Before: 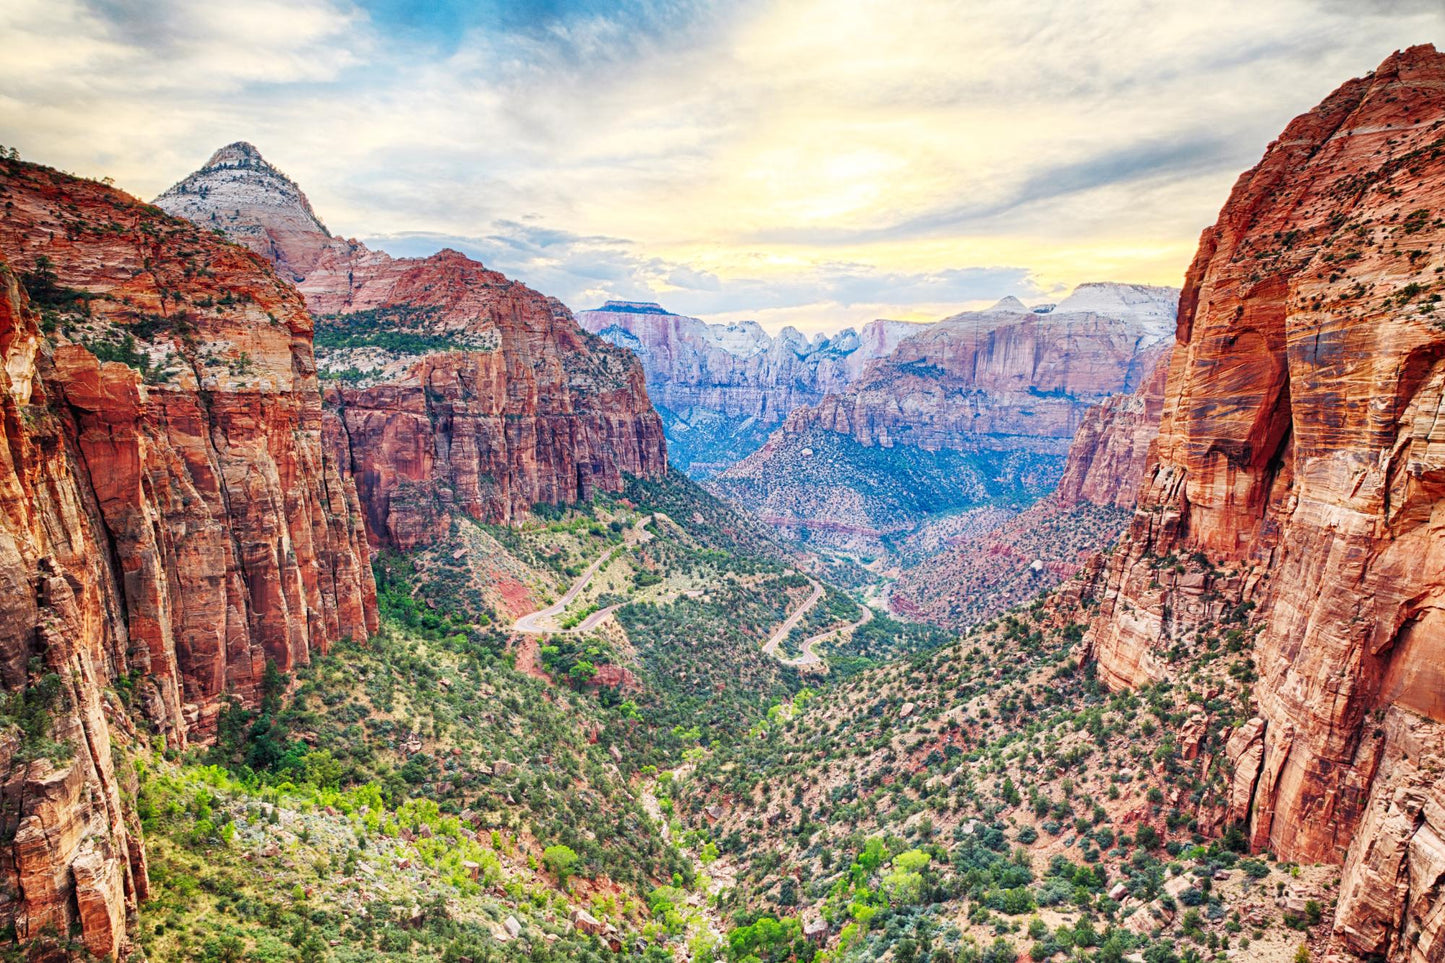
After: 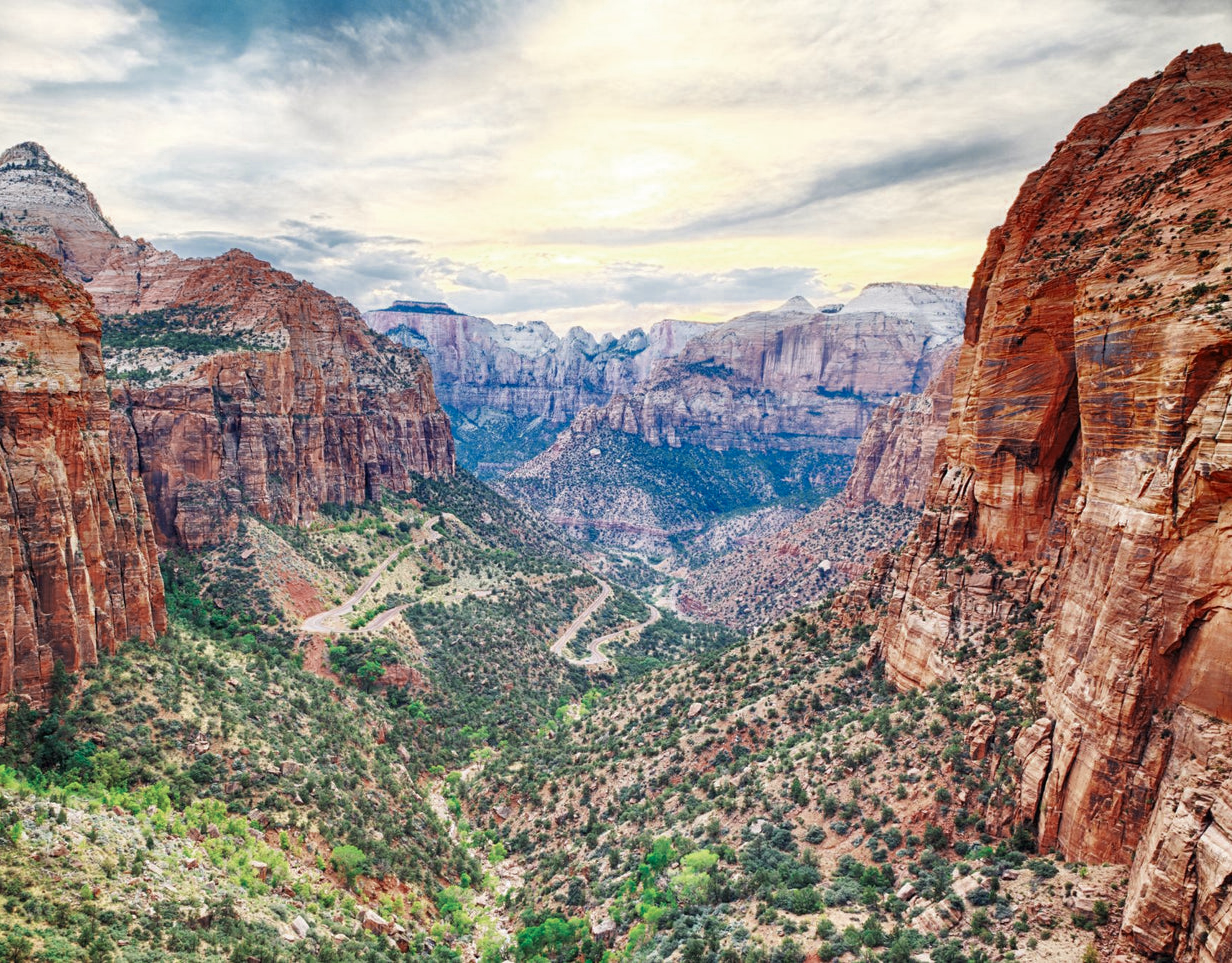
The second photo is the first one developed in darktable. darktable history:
color zones: curves: ch0 [(0, 0.5) (0.125, 0.4) (0.25, 0.5) (0.375, 0.4) (0.5, 0.4) (0.625, 0.35) (0.75, 0.35) (0.875, 0.5)]; ch1 [(0, 0.35) (0.125, 0.45) (0.25, 0.35) (0.375, 0.35) (0.5, 0.35) (0.625, 0.35) (0.75, 0.45) (0.875, 0.35)]; ch2 [(0, 0.6) (0.125, 0.5) (0.25, 0.5) (0.375, 0.6) (0.5, 0.6) (0.625, 0.5) (0.75, 0.5) (0.875, 0.5)]
crop and rotate: left 14.695%
